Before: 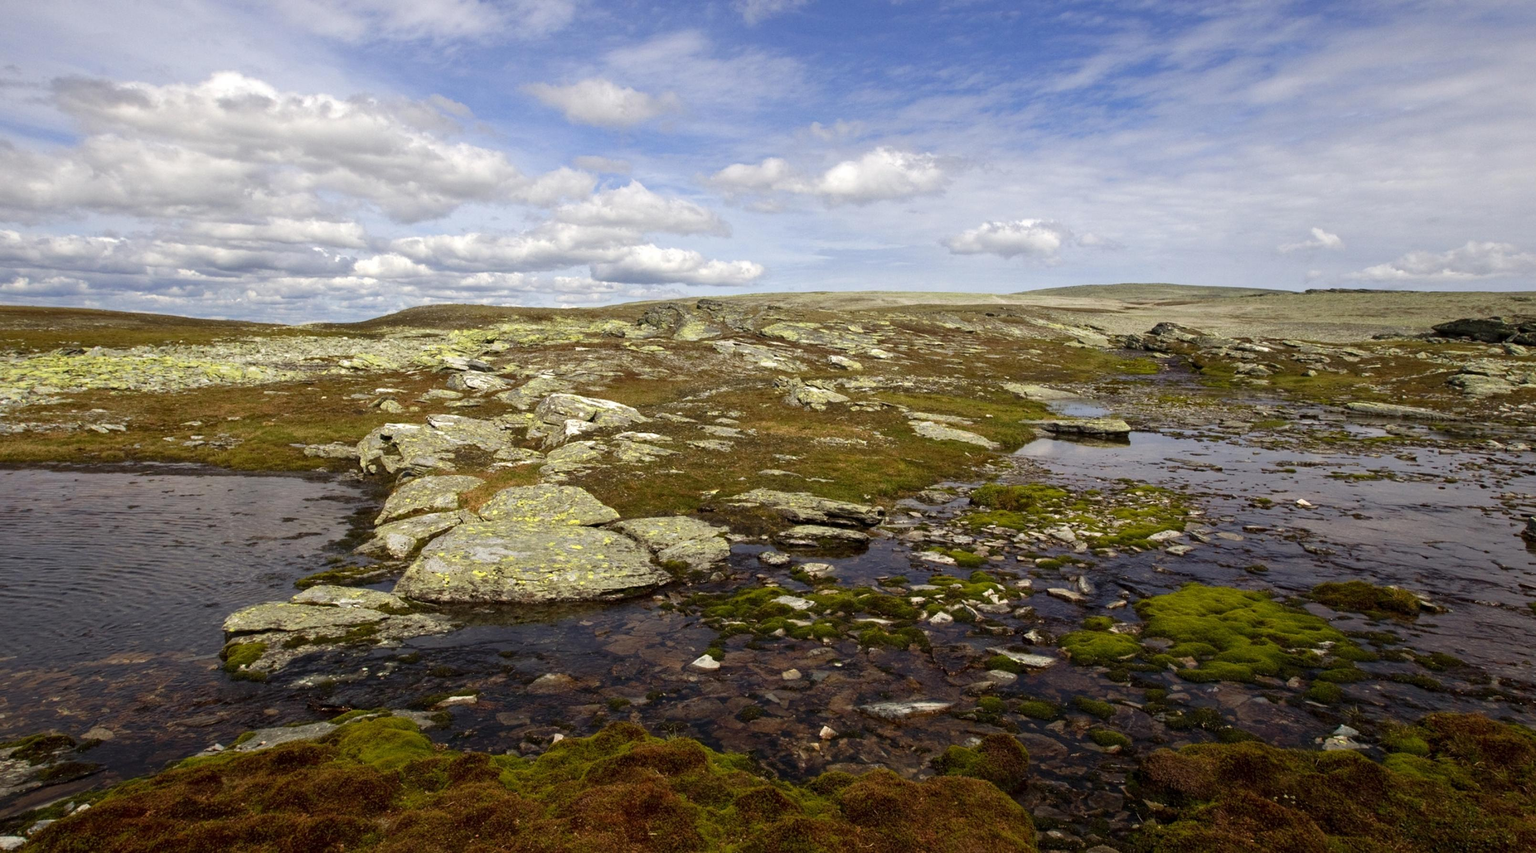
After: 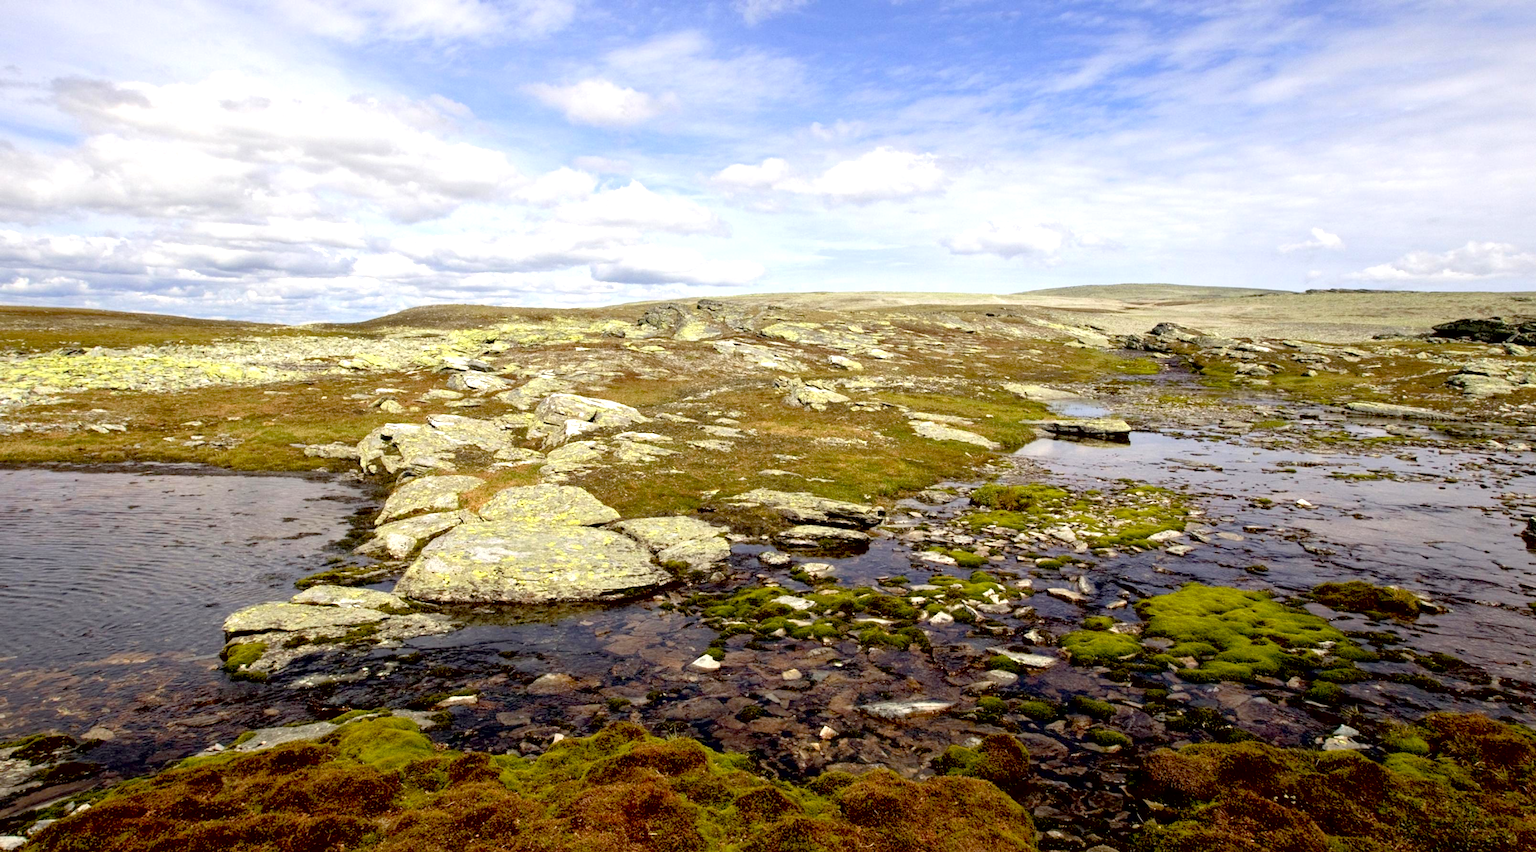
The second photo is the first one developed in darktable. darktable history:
exposure: black level correction 0.012, exposure 0.7 EV, compensate exposure bias true, compensate highlight preservation false
contrast brightness saturation: brightness 0.136
